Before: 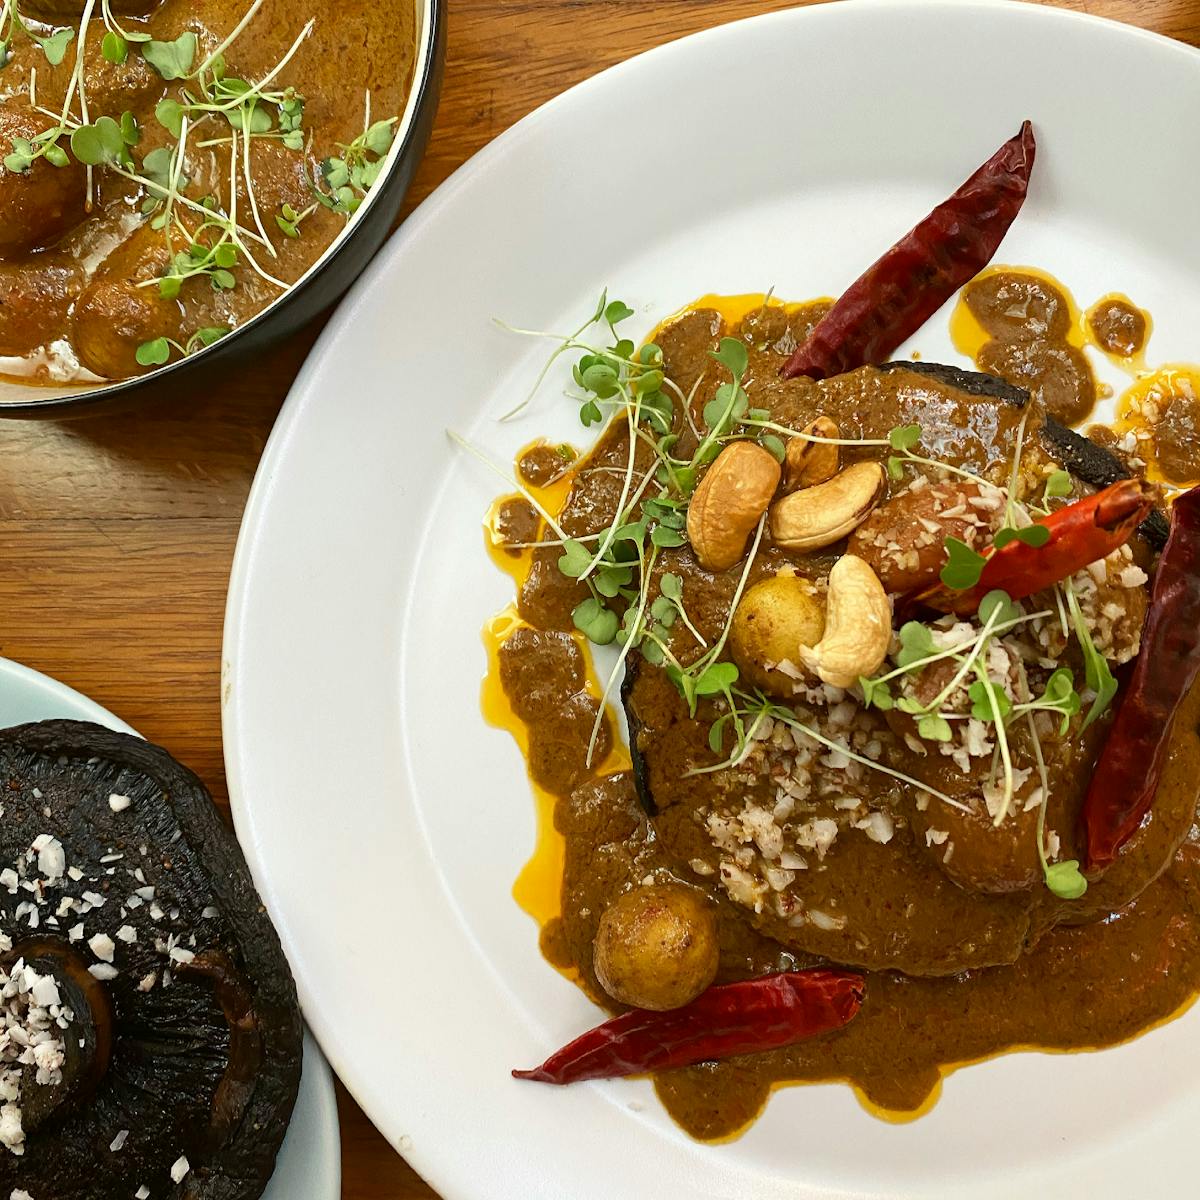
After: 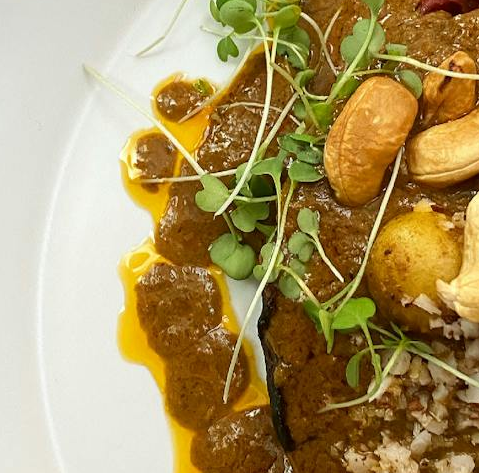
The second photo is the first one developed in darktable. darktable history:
crop: left 30.265%, top 30.464%, right 29.786%, bottom 30.09%
